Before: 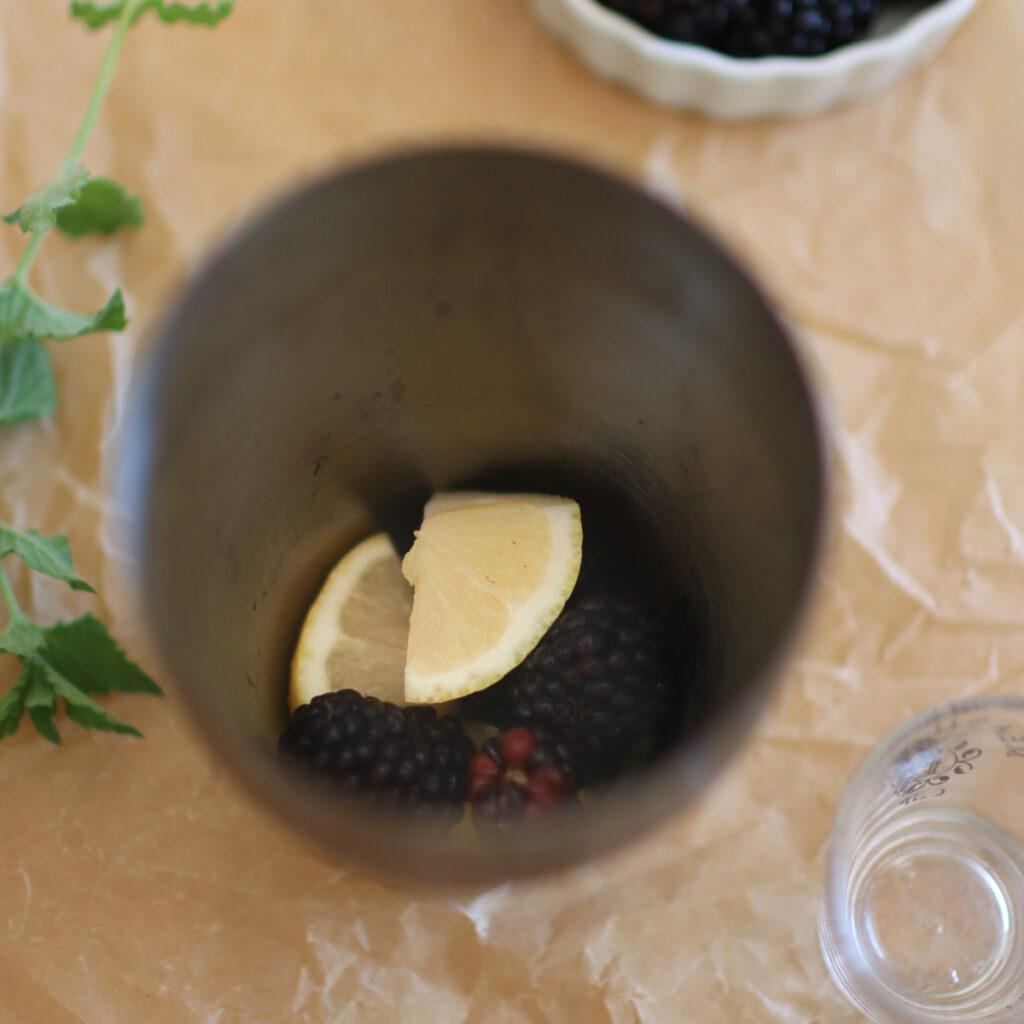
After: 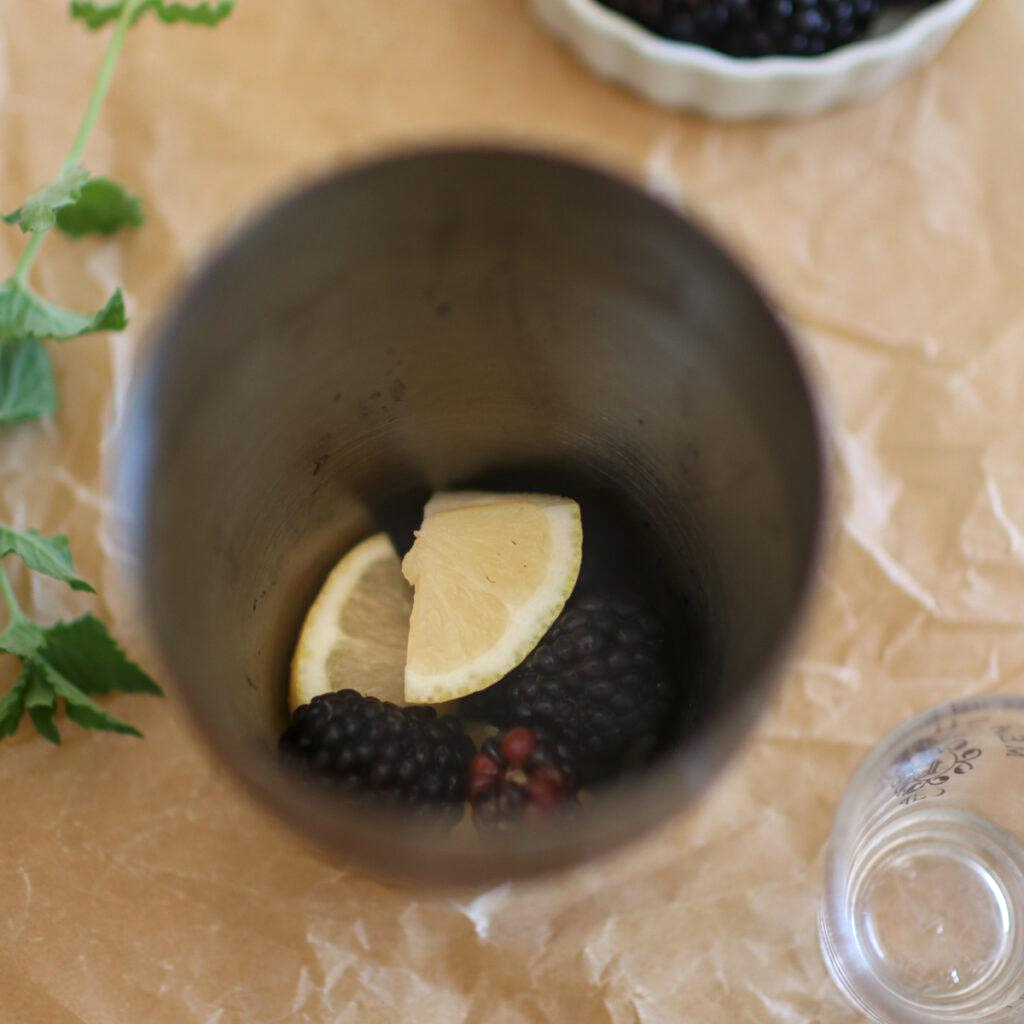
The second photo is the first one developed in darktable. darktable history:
exposure: exposure 0.029 EV, compensate exposure bias true, compensate highlight preservation false
local contrast: on, module defaults
